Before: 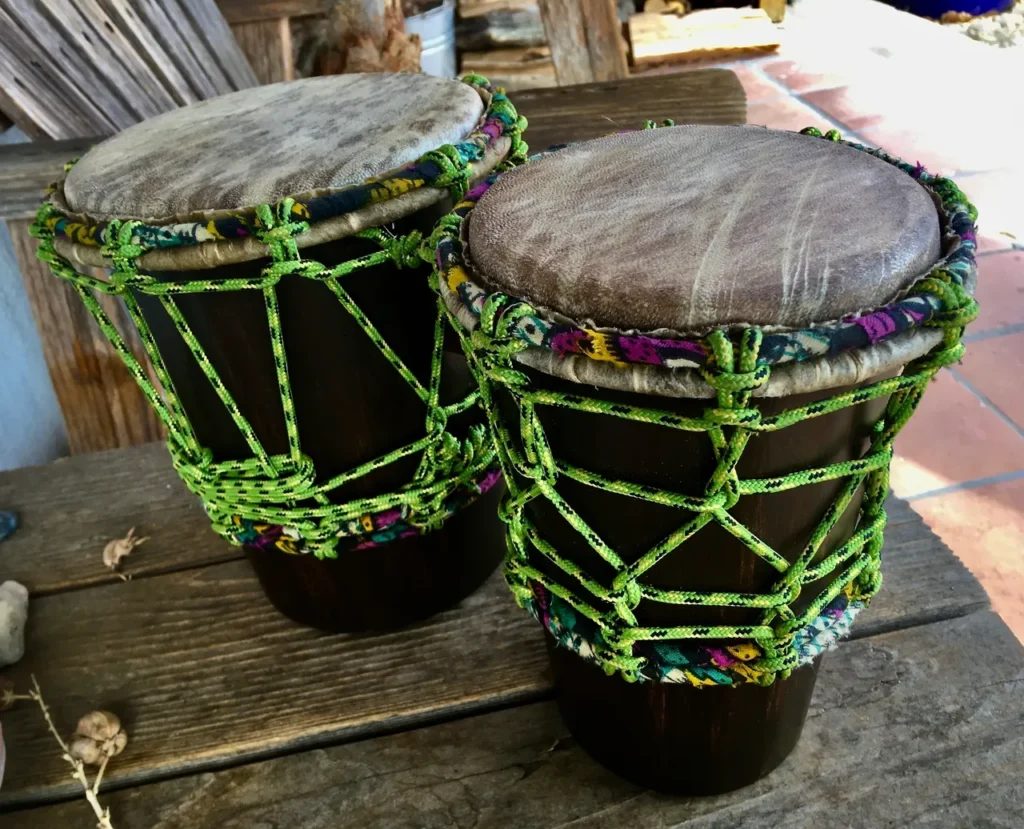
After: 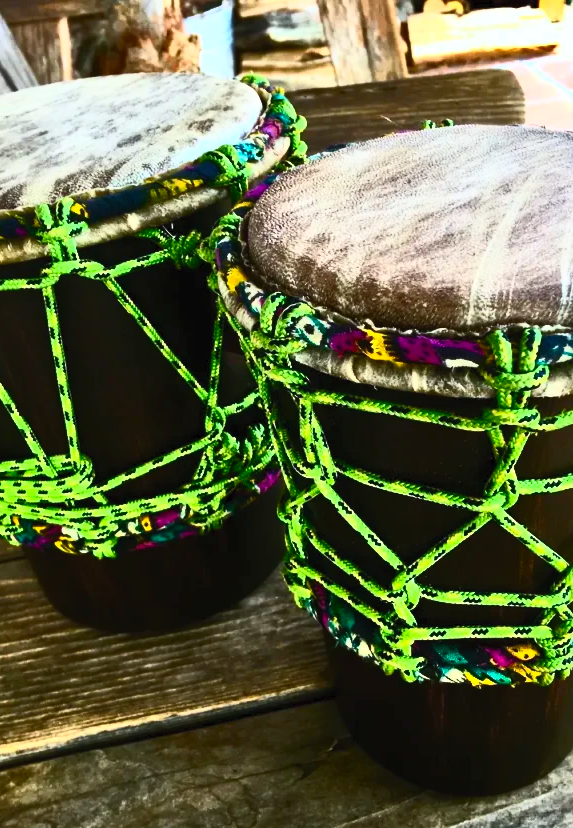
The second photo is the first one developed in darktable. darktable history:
white balance: red 0.986, blue 1.01
contrast brightness saturation: contrast 0.83, brightness 0.59, saturation 0.59
crop: left 21.674%, right 22.086%
